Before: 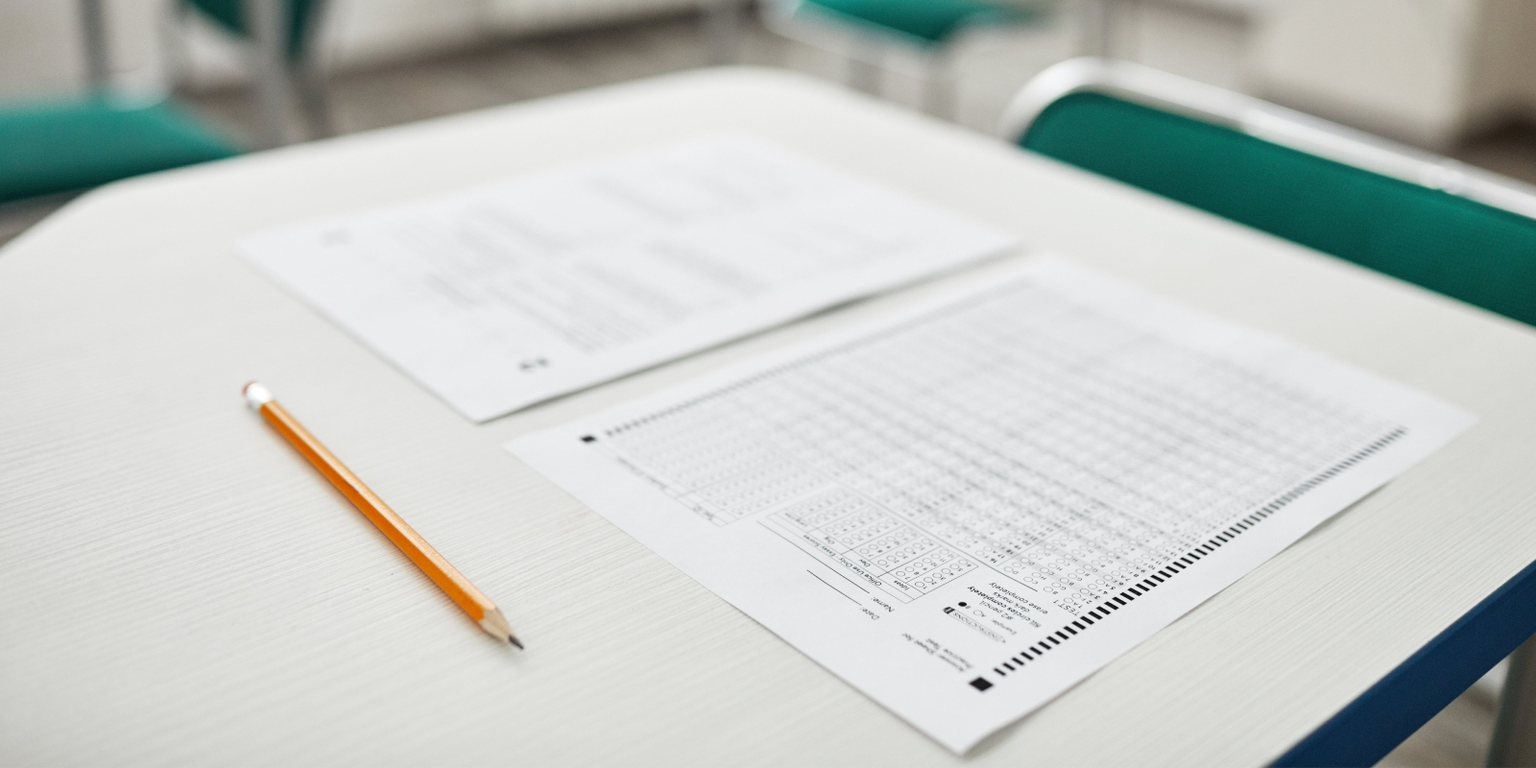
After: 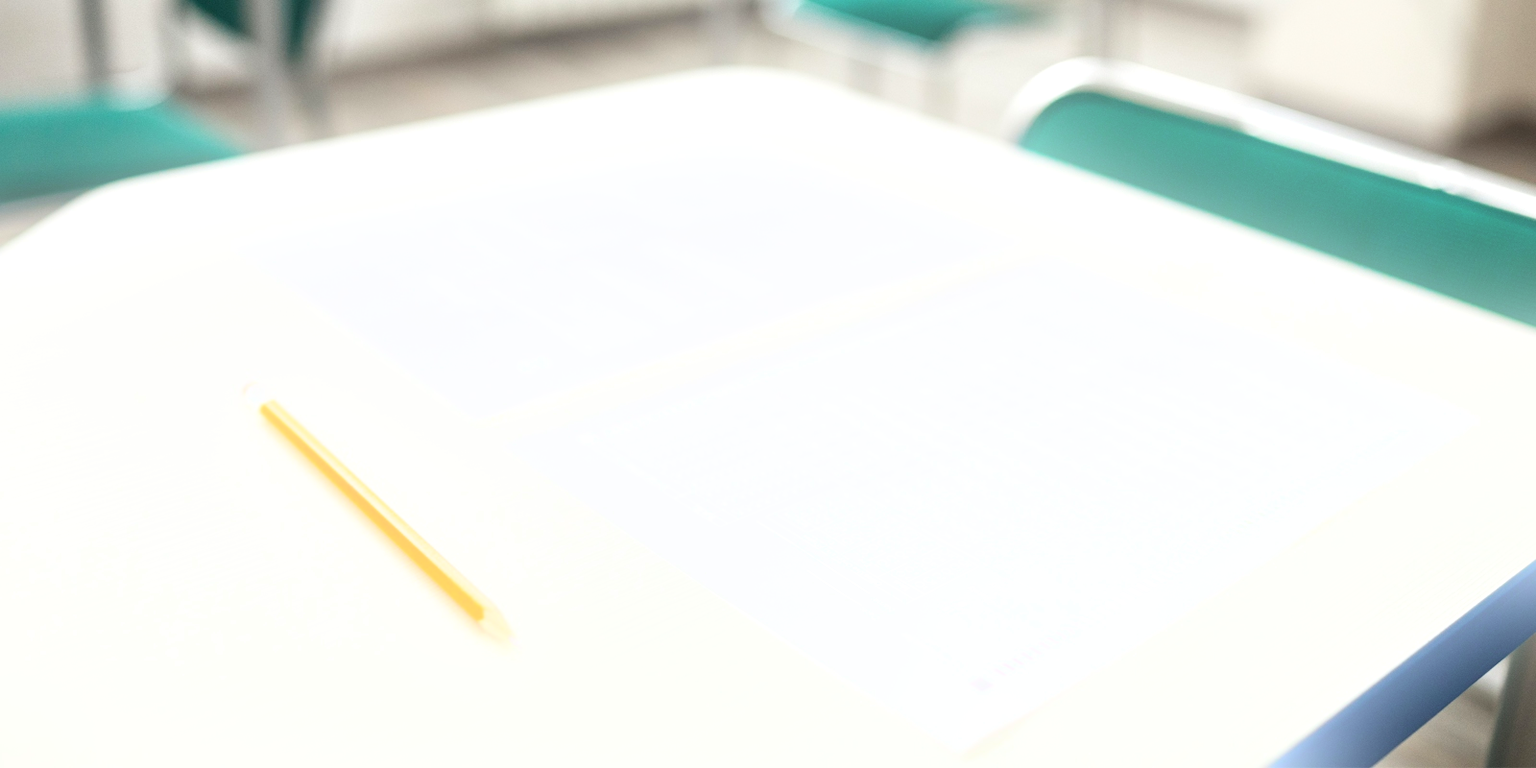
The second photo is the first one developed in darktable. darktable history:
exposure: exposure 0.556 EV, compensate highlight preservation false
bloom: size 15%, threshold 97%, strength 7%
